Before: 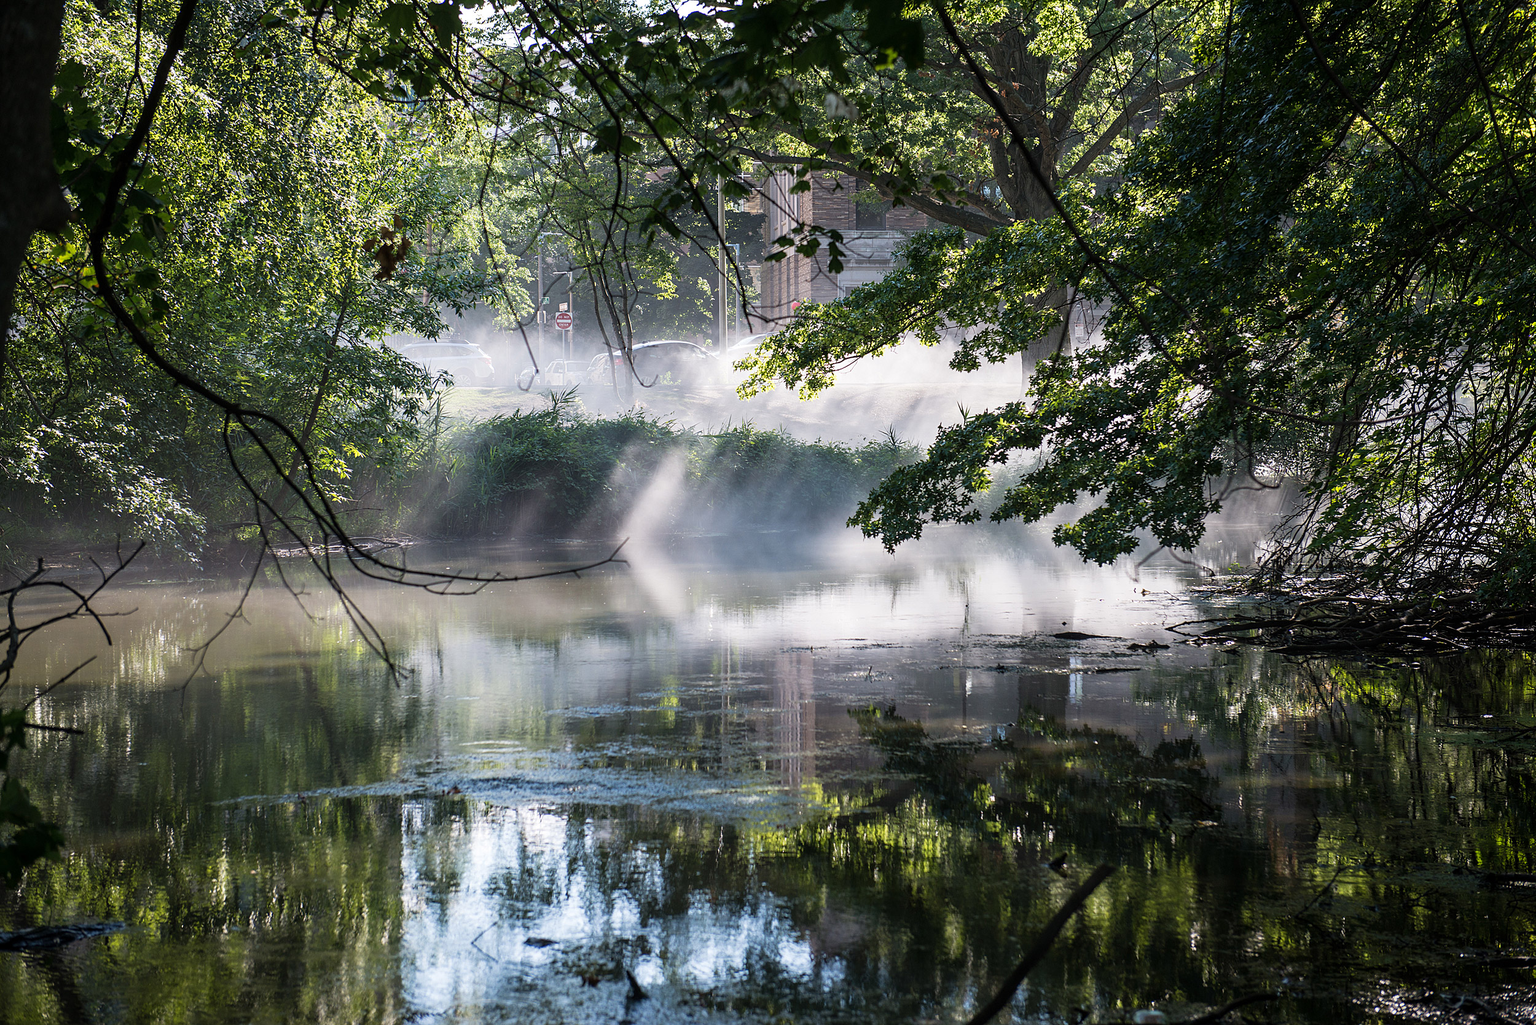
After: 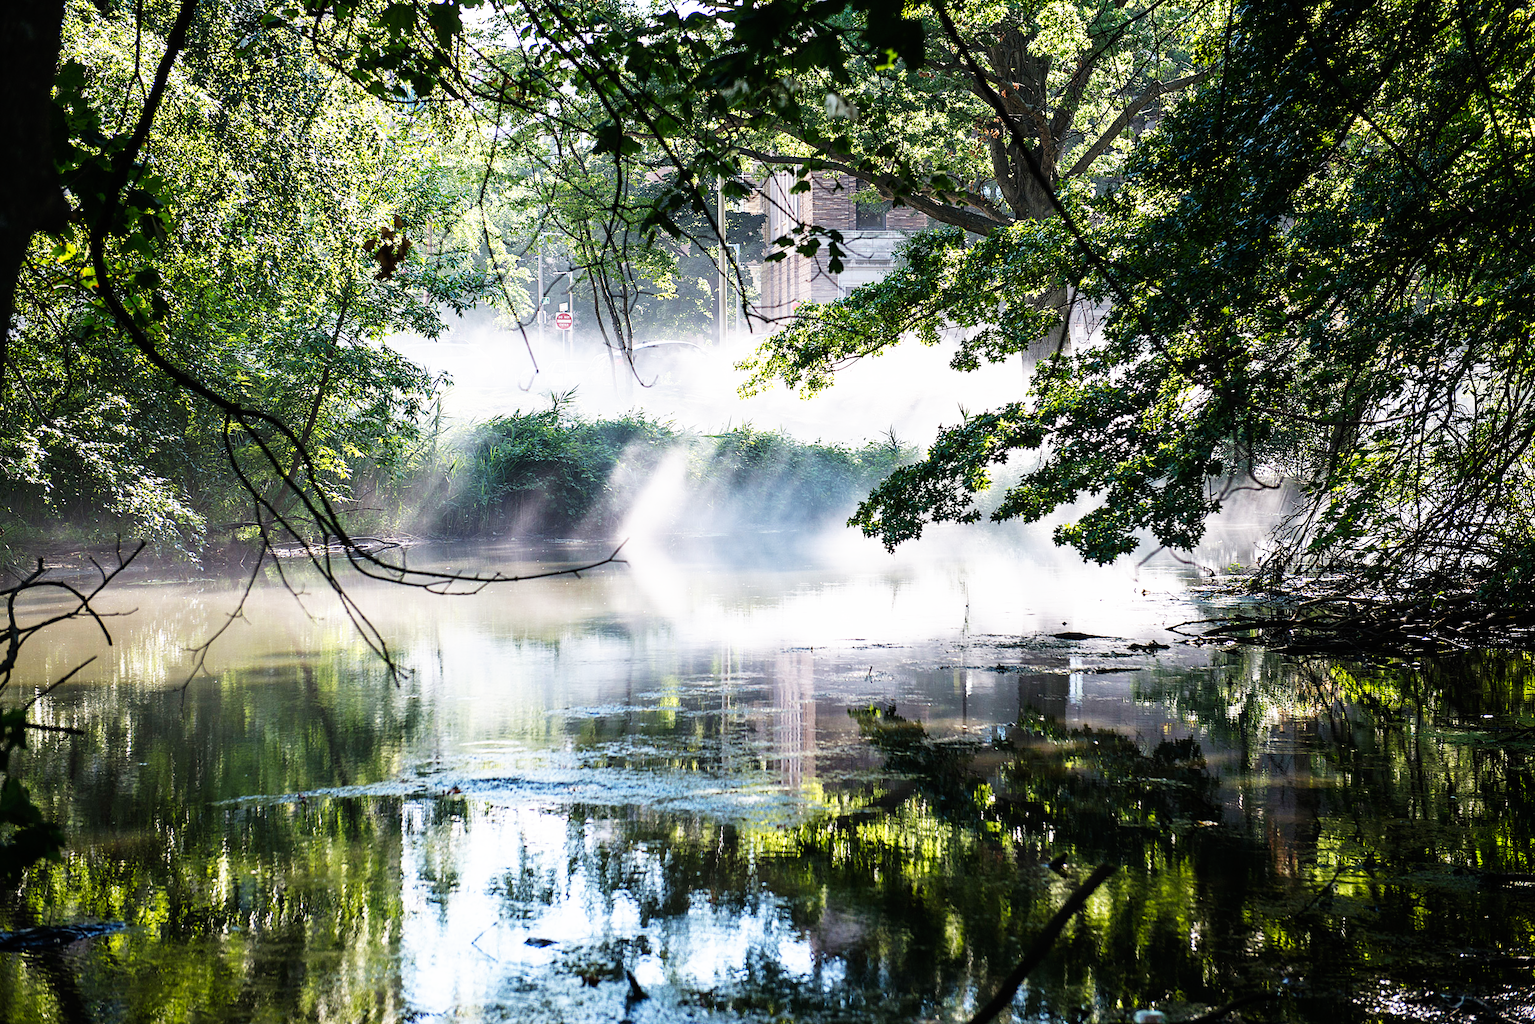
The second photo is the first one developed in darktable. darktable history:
exposure: compensate exposure bias true, compensate highlight preservation false
base curve: curves: ch0 [(0, 0) (0.007, 0.004) (0.027, 0.03) (0.046, 0.07) (0.207, 0.54) (0.442, 0.872) (0.673, 0.972) (1, 1)], preserve colors none
